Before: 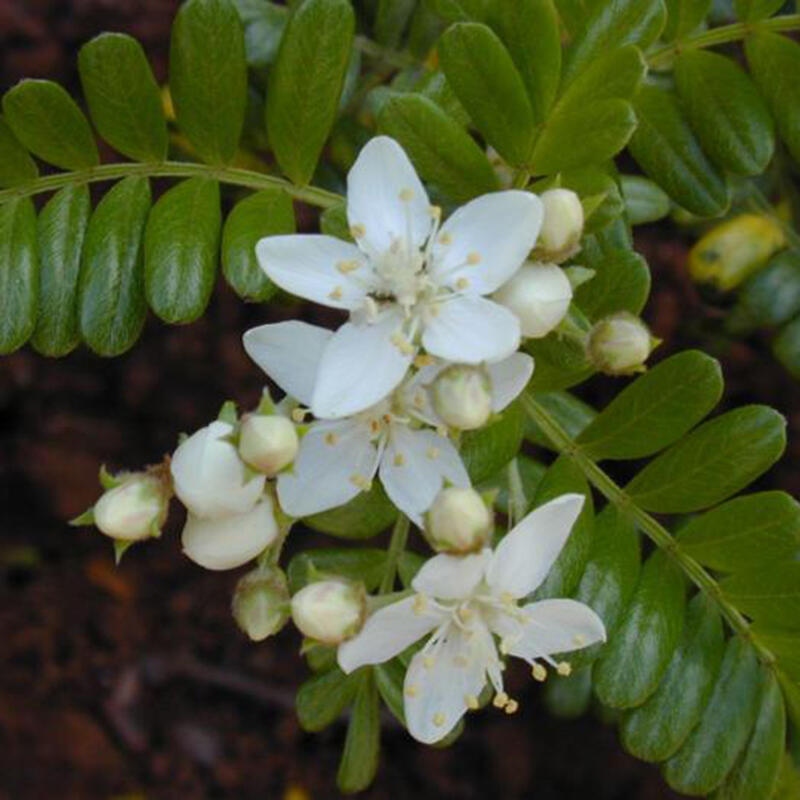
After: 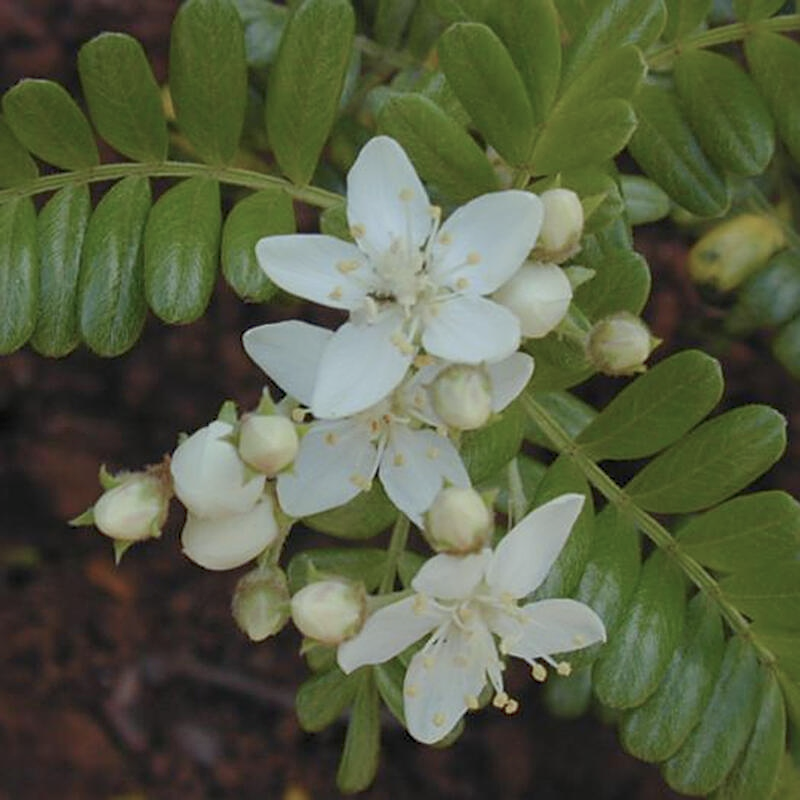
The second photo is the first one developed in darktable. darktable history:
color correction: highlights a* -2.68, highlights b* 2.57
exposure: black level correction -0.001, exposure 0.08 EV, compensate highlight preservation false
sharpen: on, module defaults
color balance rgb: perceptual saturation grading › global saturation -27.94%, hue shift -2.27°, contrast -21.26%
